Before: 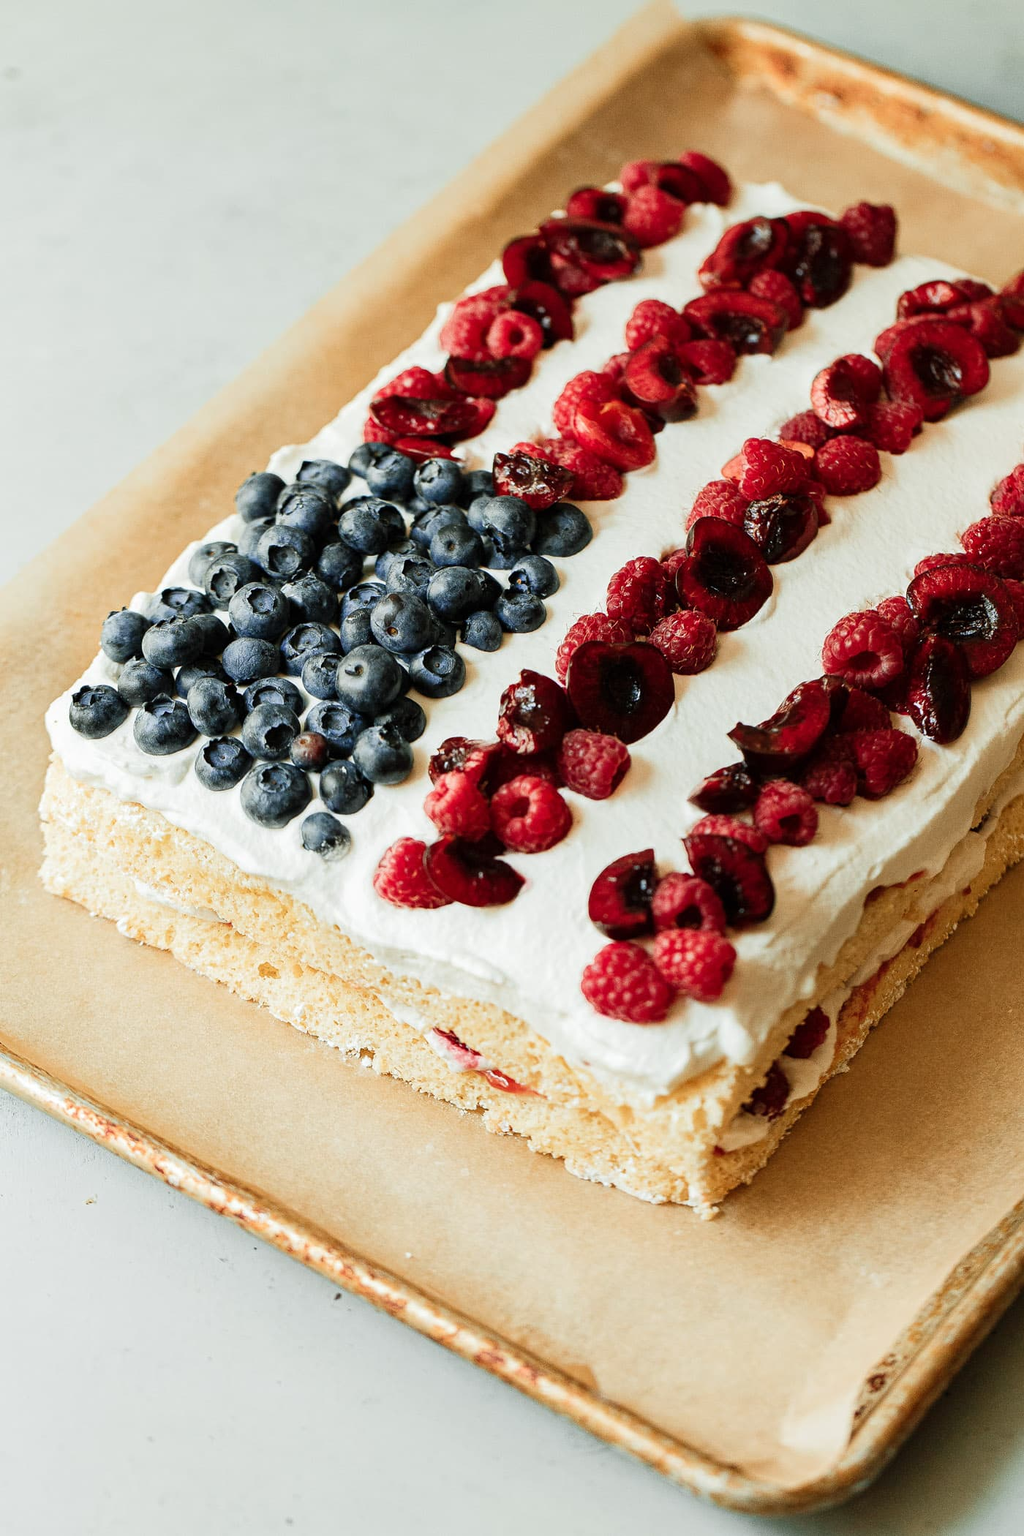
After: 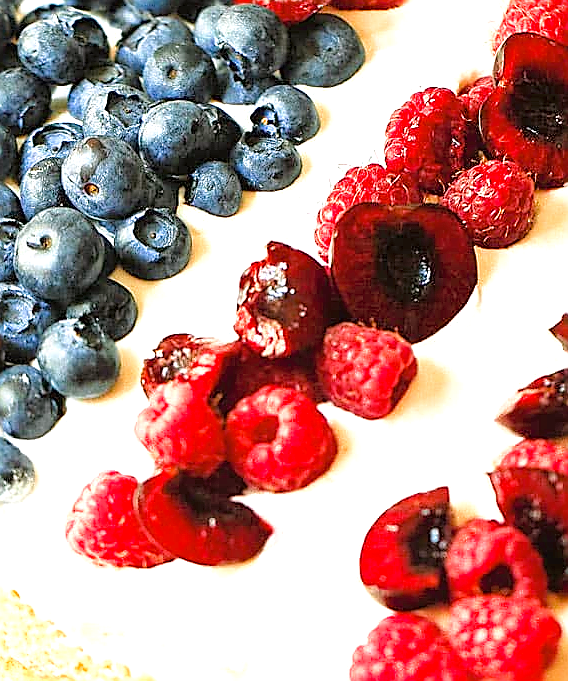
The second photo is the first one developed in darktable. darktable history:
color correction: highlights a* 3.05, highlights b* -1.39, shadows a* -0.086, shadows b* 1.73, saturation 0.978
crop: left 31.825%, top 32.096%, right 27.57%, bottom 35.429%
contrast equalizer: y [[0.5, 0.488, 0.462, 0.461, 0.491, 0.5], [0.5 ×6], [0.5 ×6], [0 ×6], [0 ×6]], mix 0.316
tone curve: curves: ch0 [(0, 0) (0.004, 0.008) (0.077, 0.156) (0.169, 0.29) (0.774, 0.774) (0.988, 0.926)], color space Lab, independent channels, preserve colors none
exposure: black level correction 0, exposure 1.17 EV, compensate highlight preservation false
sharpen: radius 1.427, amount 1.248, threshold 0.603
velvia: strength 31.41%, mid-tones bias 0.207
